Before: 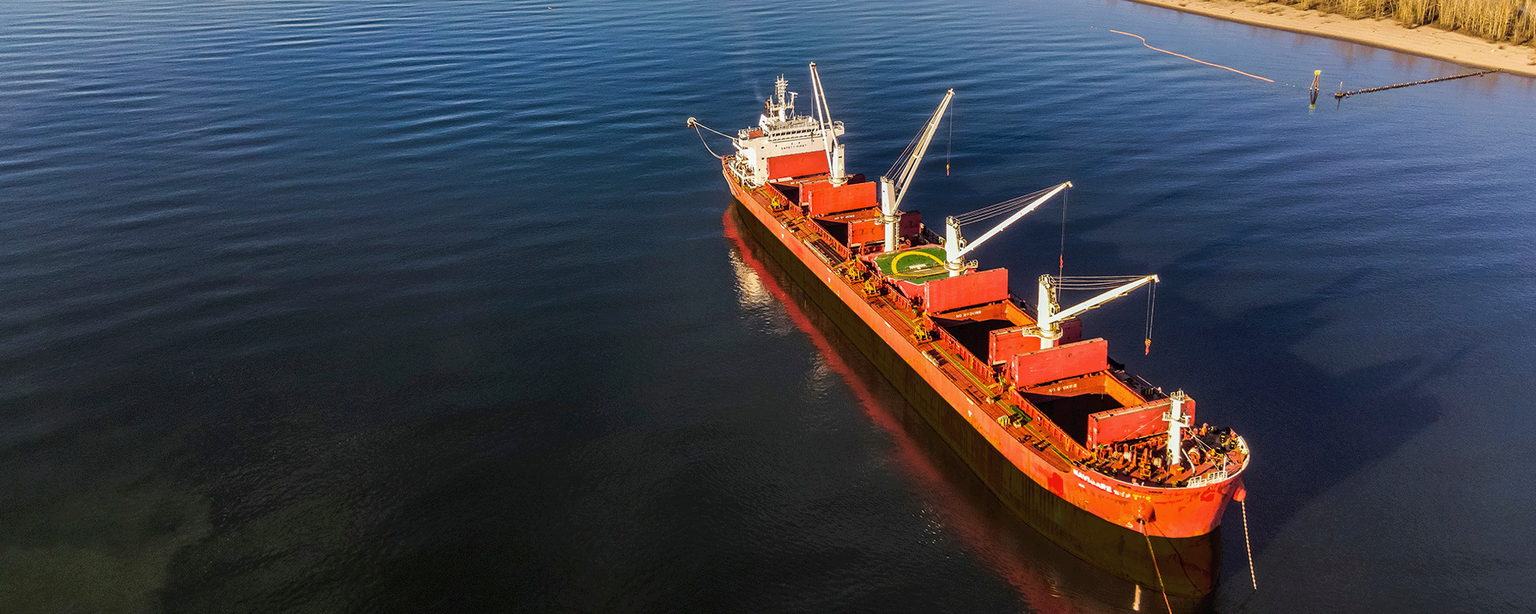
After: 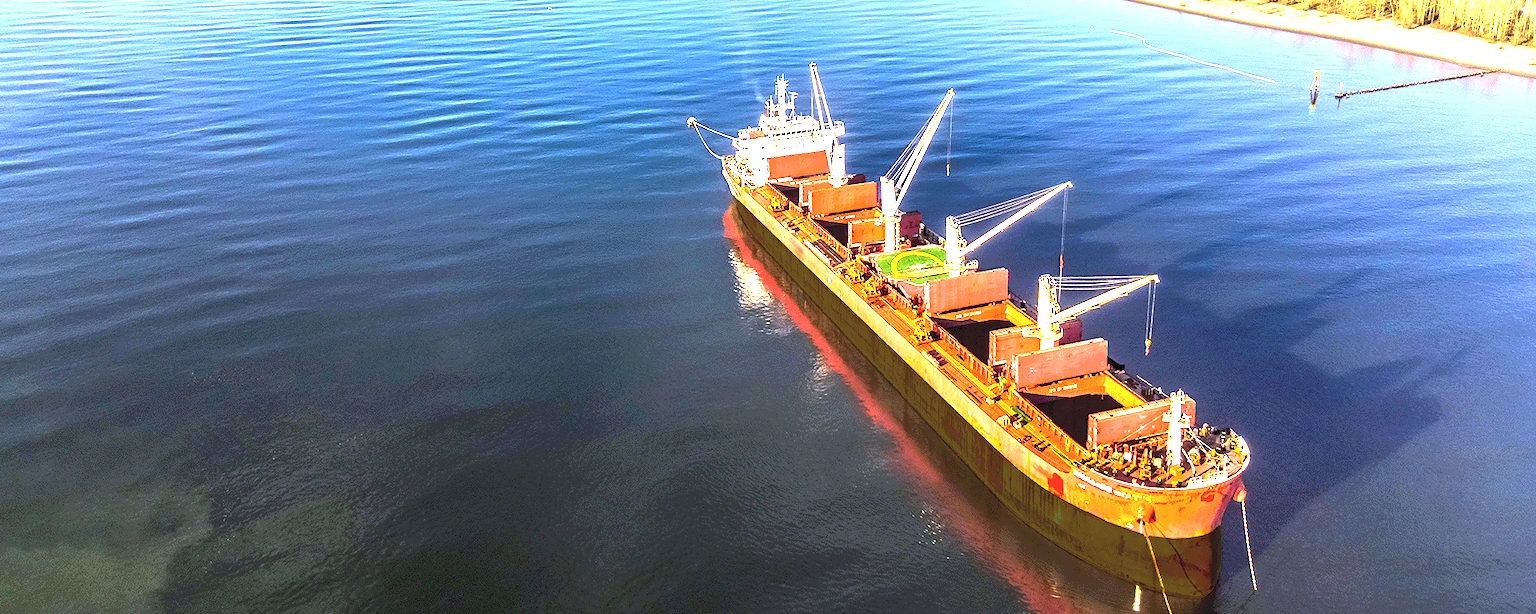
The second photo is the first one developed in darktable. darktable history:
white balance: red 0.931, blue 1.11
exposure: black level correction 0, exposure 2.088 EV, compensate exposure bias true, compensate highlight preservation false
